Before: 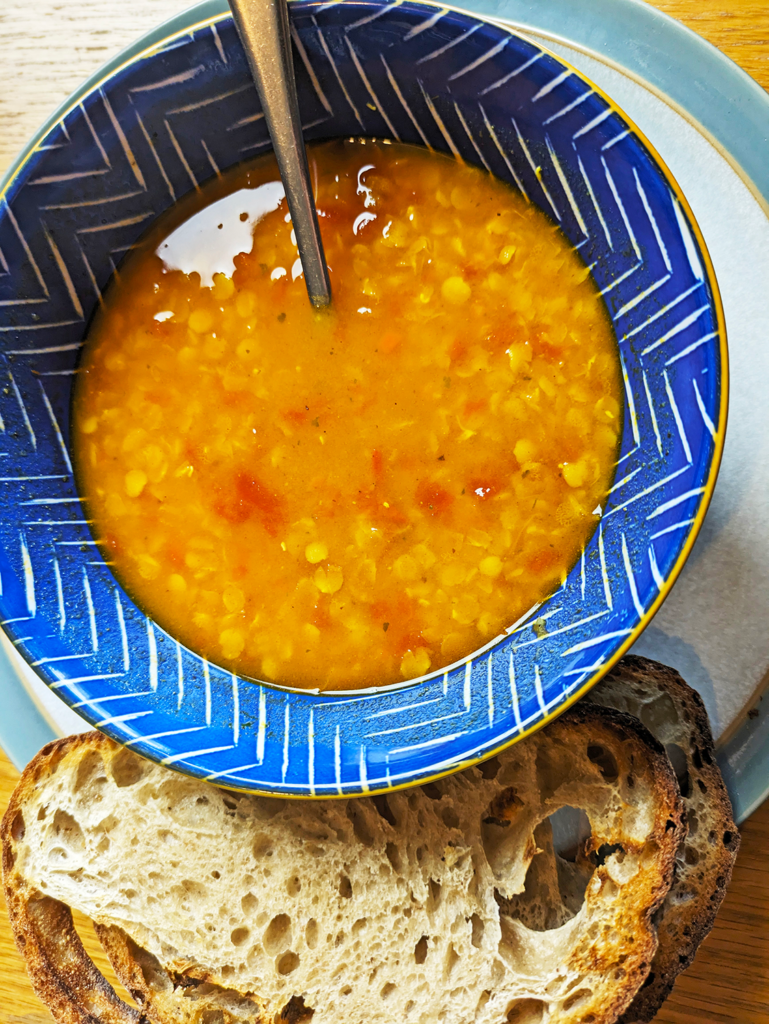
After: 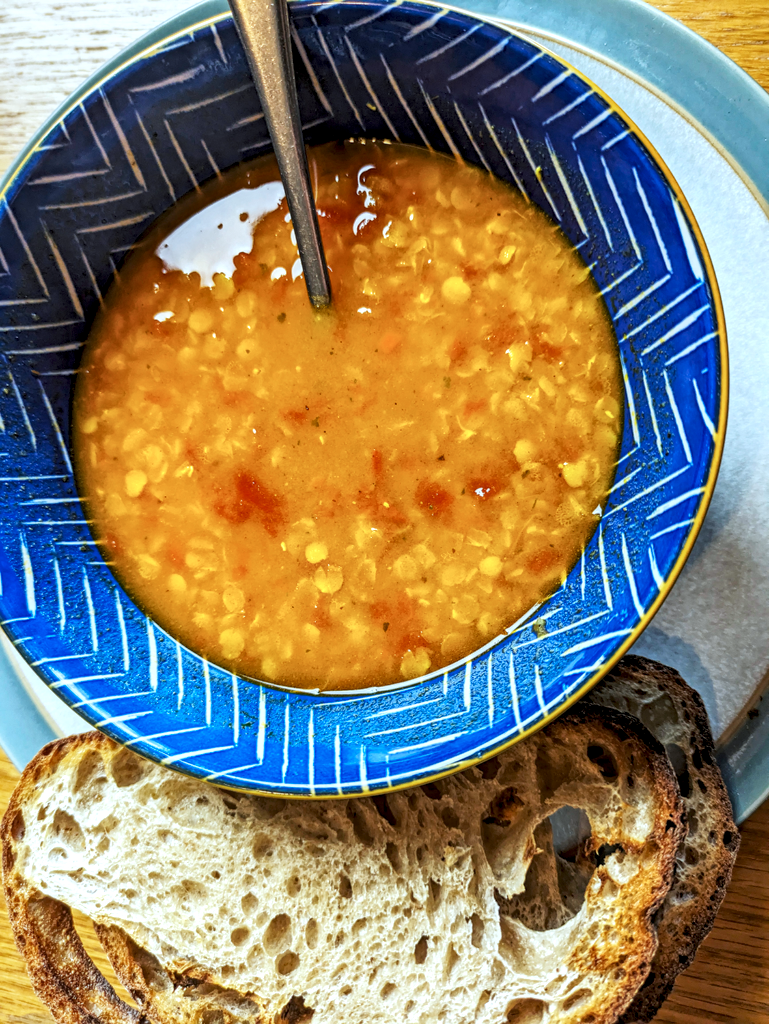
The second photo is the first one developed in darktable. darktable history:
white balance: red 1, blue 1
color correction: highlights a* -4.18, highlights b* -10.81
exposure: black level correction 0.001, exposure 0.014 EV, compensate highlight preservation false
local contrast: highlights 100%, shadows 100%, detail 200%, midtone range 0.2
